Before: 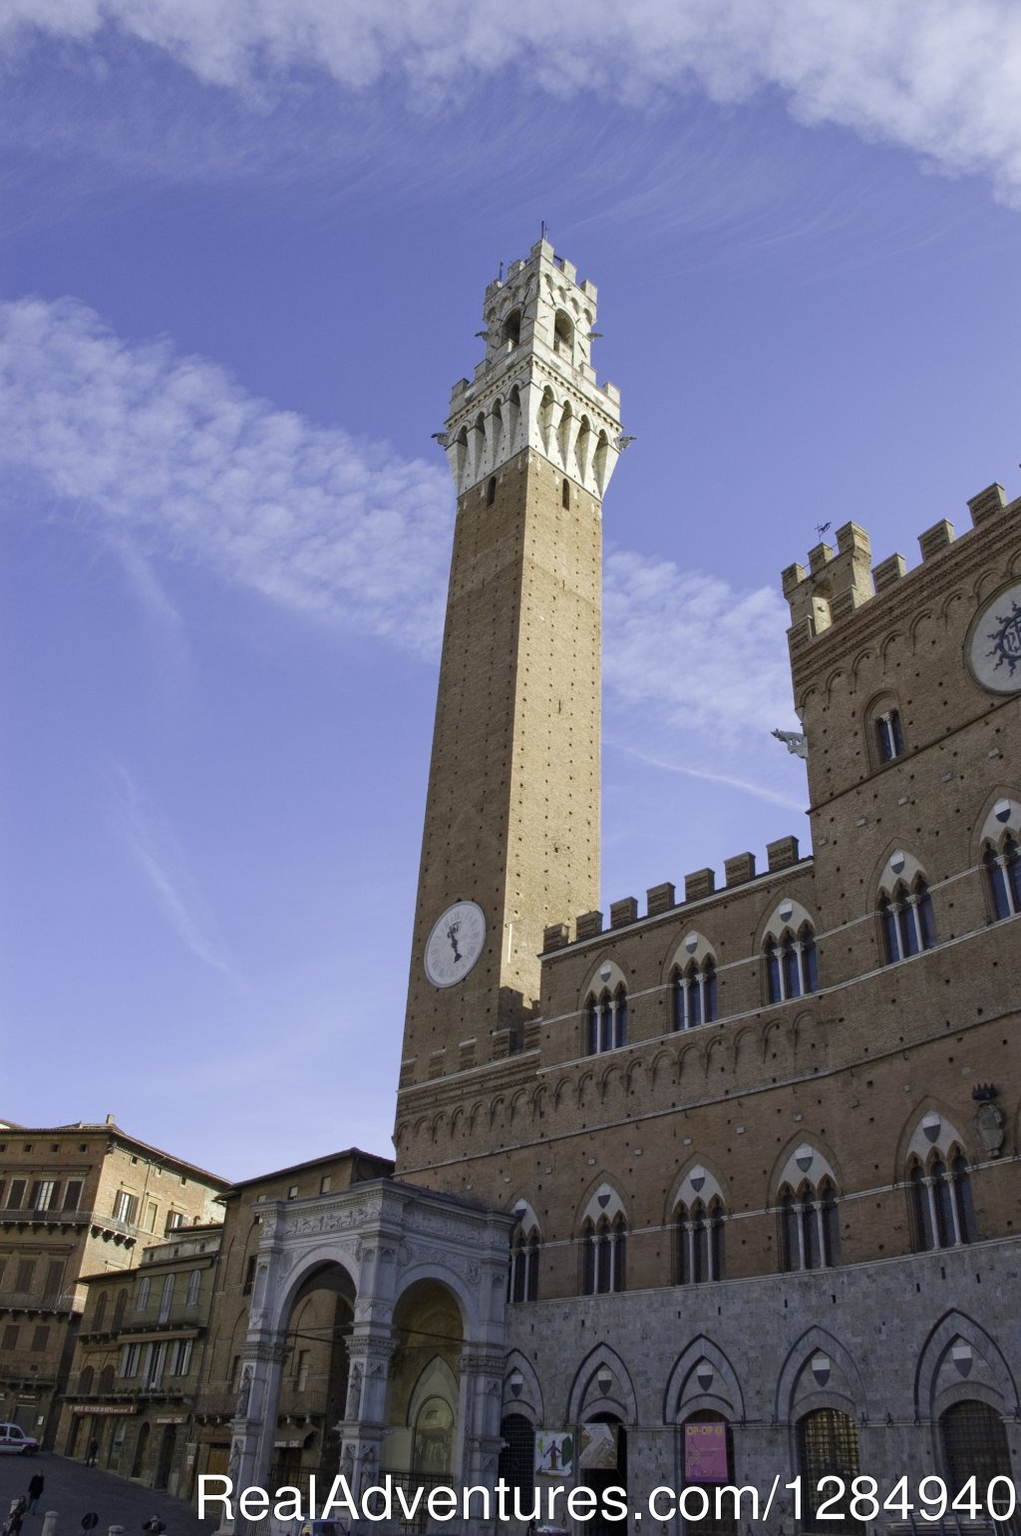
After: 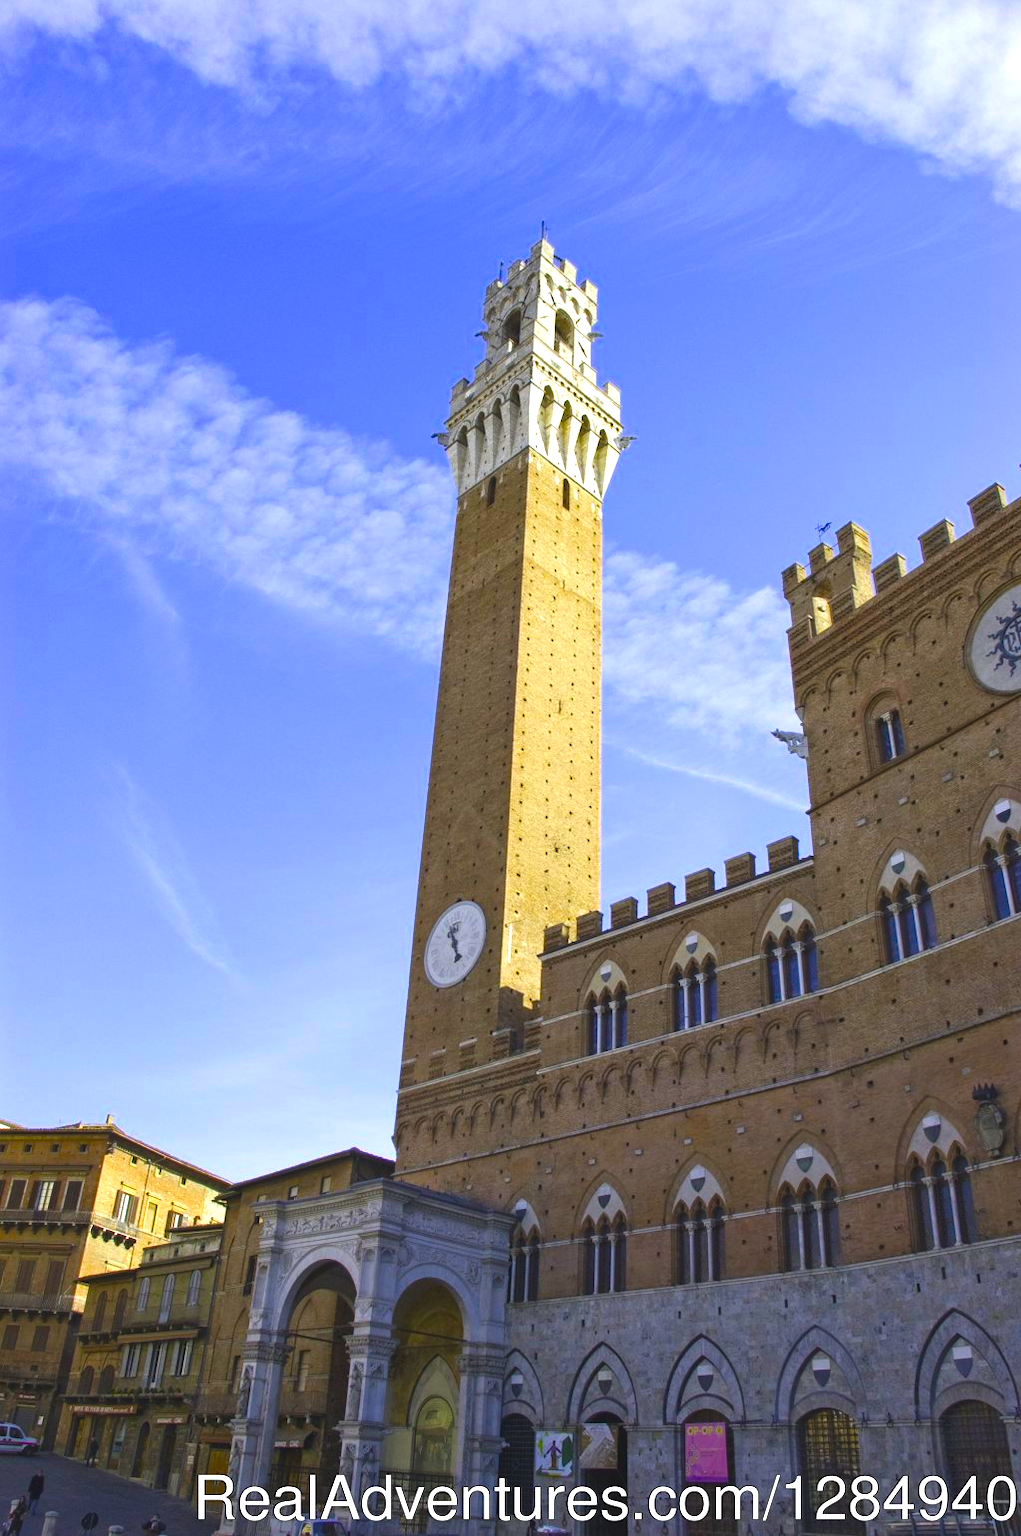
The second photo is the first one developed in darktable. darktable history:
color balance rgb: global offset › luminance 0.71%, linear chroma grading › global chroma 49.726%, perceptual saturation grading › global saturation 30.199%, perceptual brilliance grading › global brilliance 18.187%, global vibrance 20%
